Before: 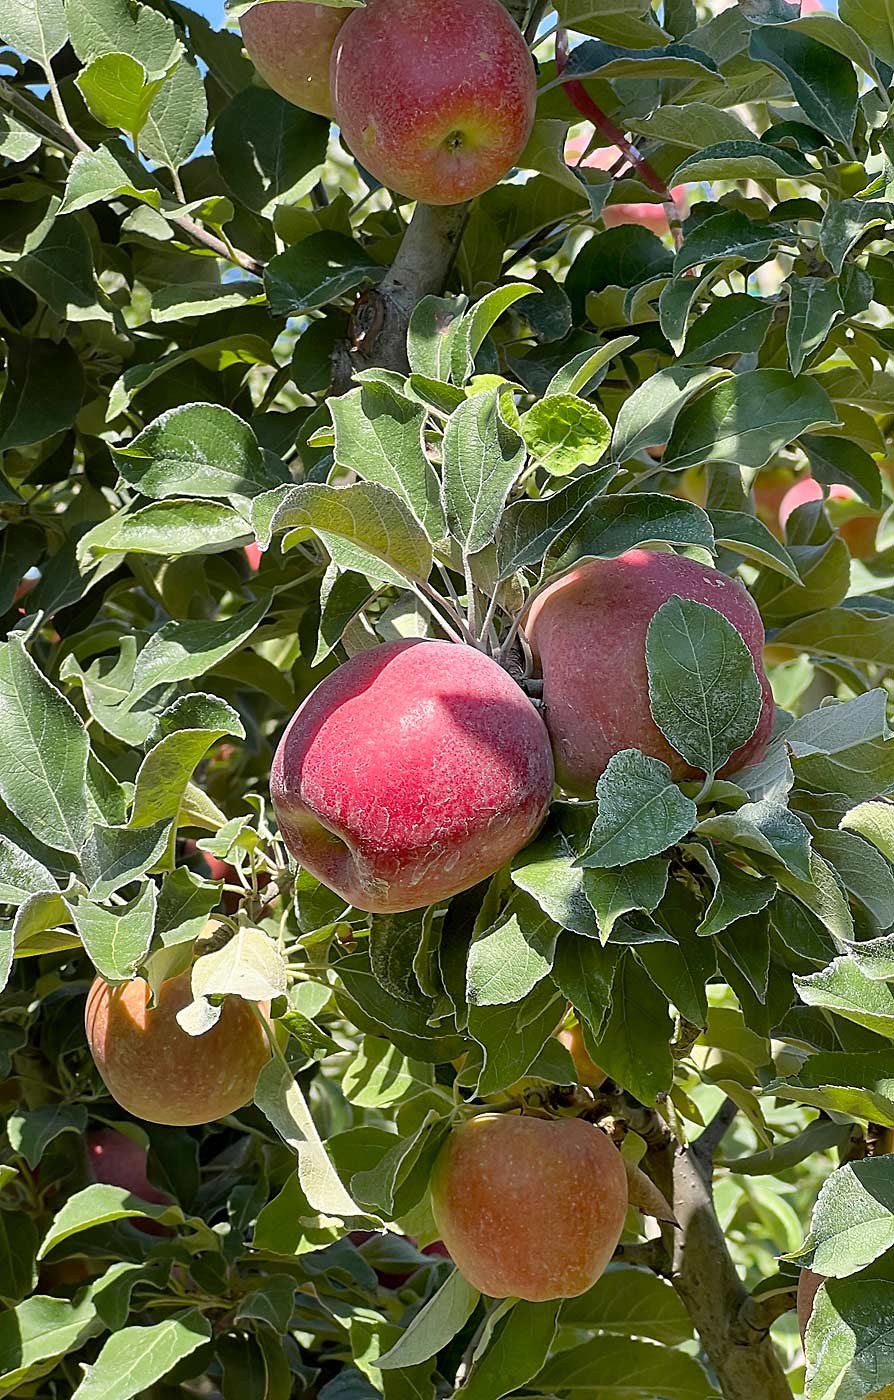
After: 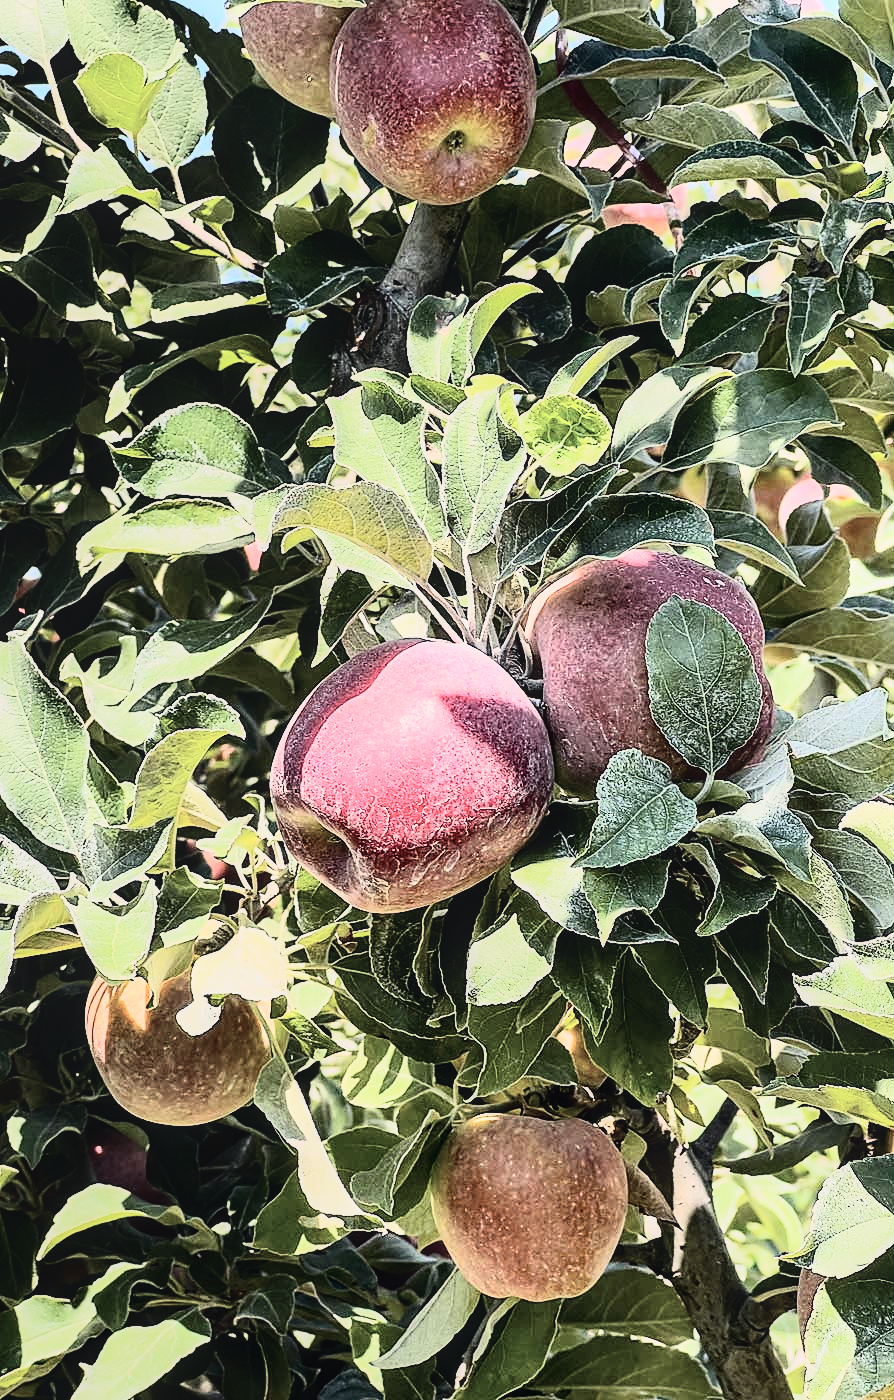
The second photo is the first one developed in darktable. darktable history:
local contrast: detail 110%
rgb curve: curves: ch0 [(0, 0) (0.21, 0.15) (0.24, 0.21) (0.5, 0.75) (0.75, 0.96) (0.89, 0.99) (1, 1)]; ch1 [(0, 0.02) (0.21, 0.13) (0.25, 0.2) (0.5, 0.67) (0.75, 0.9) (0.89, 0.97) (1, 1)]; ch2 [(0, 0.02) (0.21, 0.13) (0.25, 0.2) (0.5, 0.67) (0.75, 0.9) (0.89, 0.97) (1, 1)], compensate middle gray true
color balance rgb: shadows lift › hue 87.51°, highlights gain › chroma 1.62%, highlights gain › hue 55.1°, global offset › chroma 0.1%, global offset › hue 253.66°, linear chroma grading › global chroma 0.5%
contrast brightness saturation: contrast 0.25, saturation -0.31
